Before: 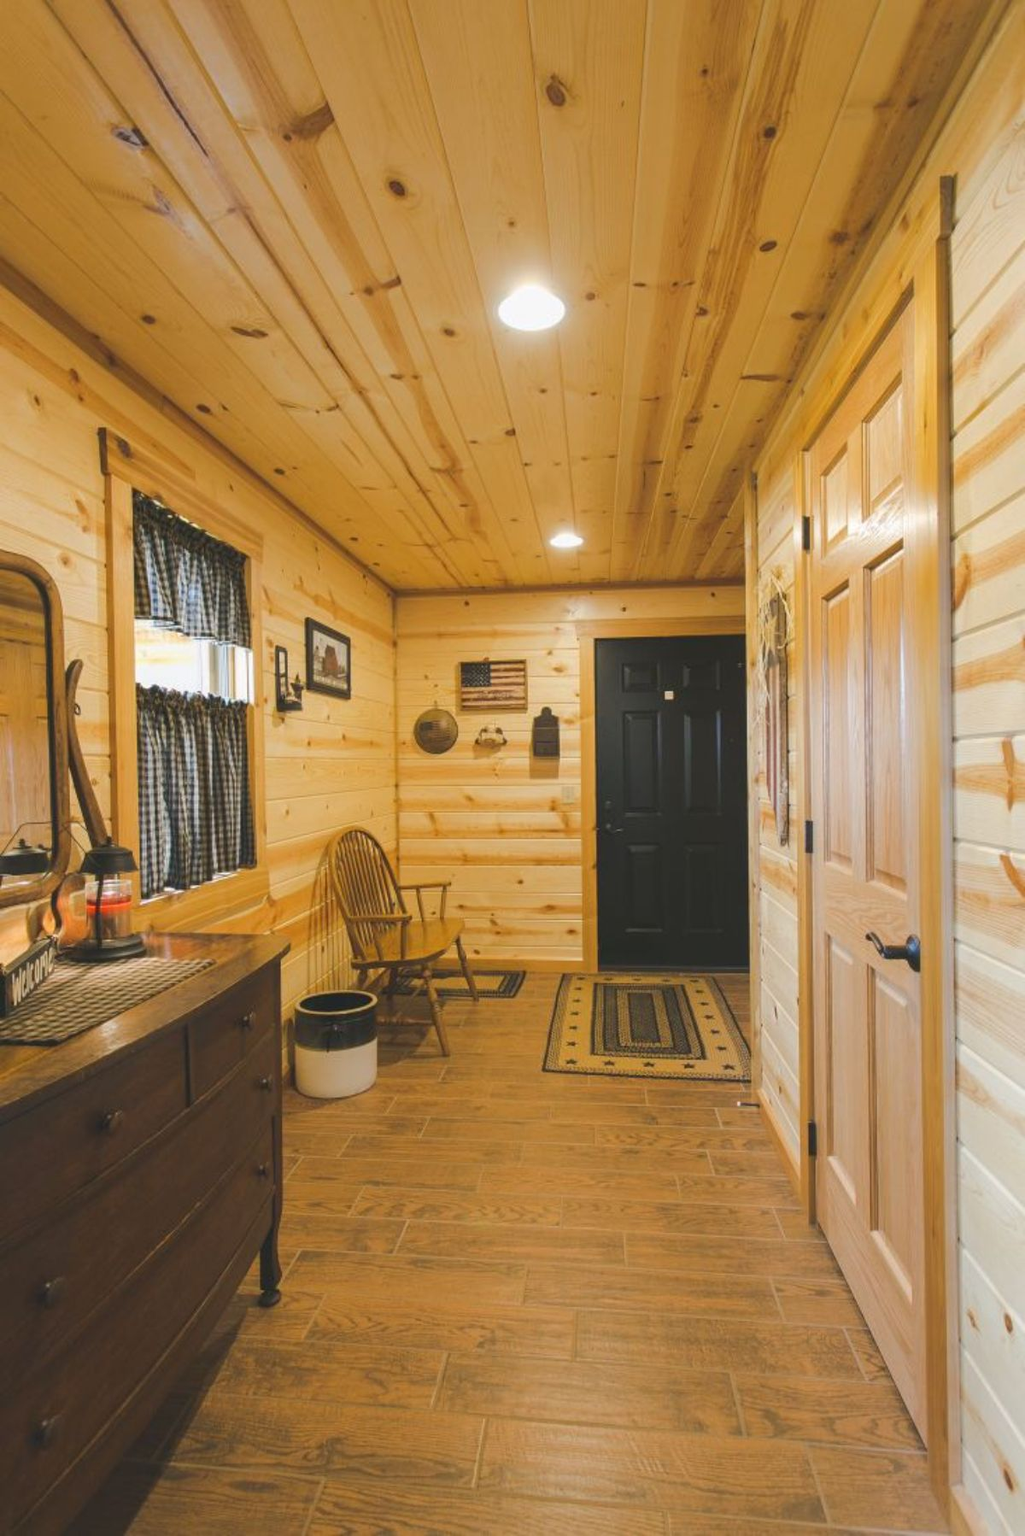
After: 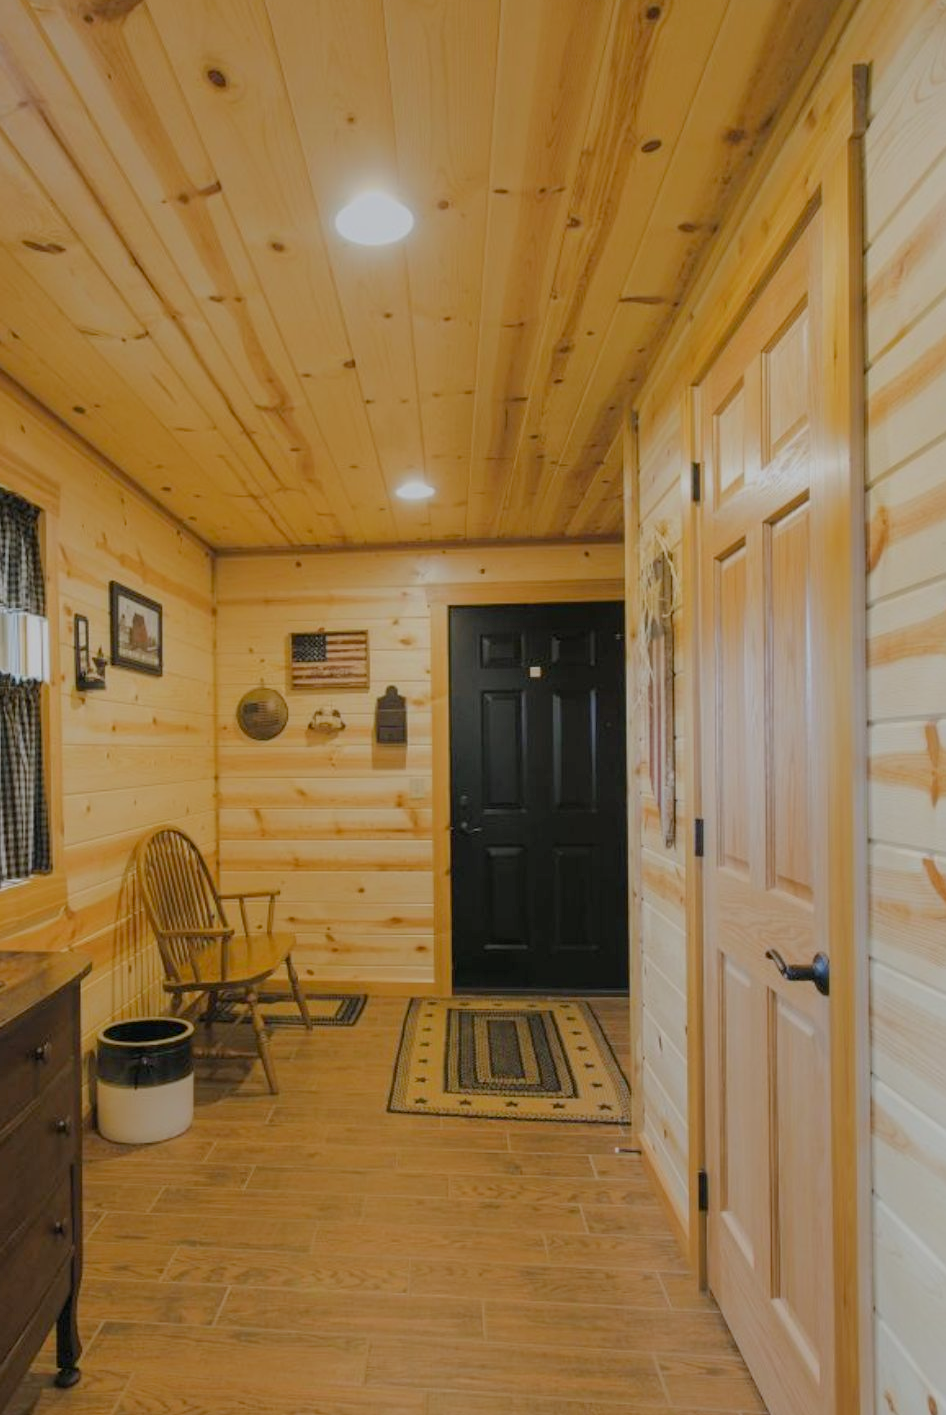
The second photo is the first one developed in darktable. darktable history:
exposure: black level correction 0.009, exposure -0.159 EV, compensate highlight preservation false
crop and rotate: left 20.74%, top 7.912%, right 0.375%, bottom 13.378%
filmic rgb: black relative exposure -6.59 EV, white relative exposure 4.71 EV, hardness 3.13, contrast 0.805
white balance: red 0.982, blue 1.018
